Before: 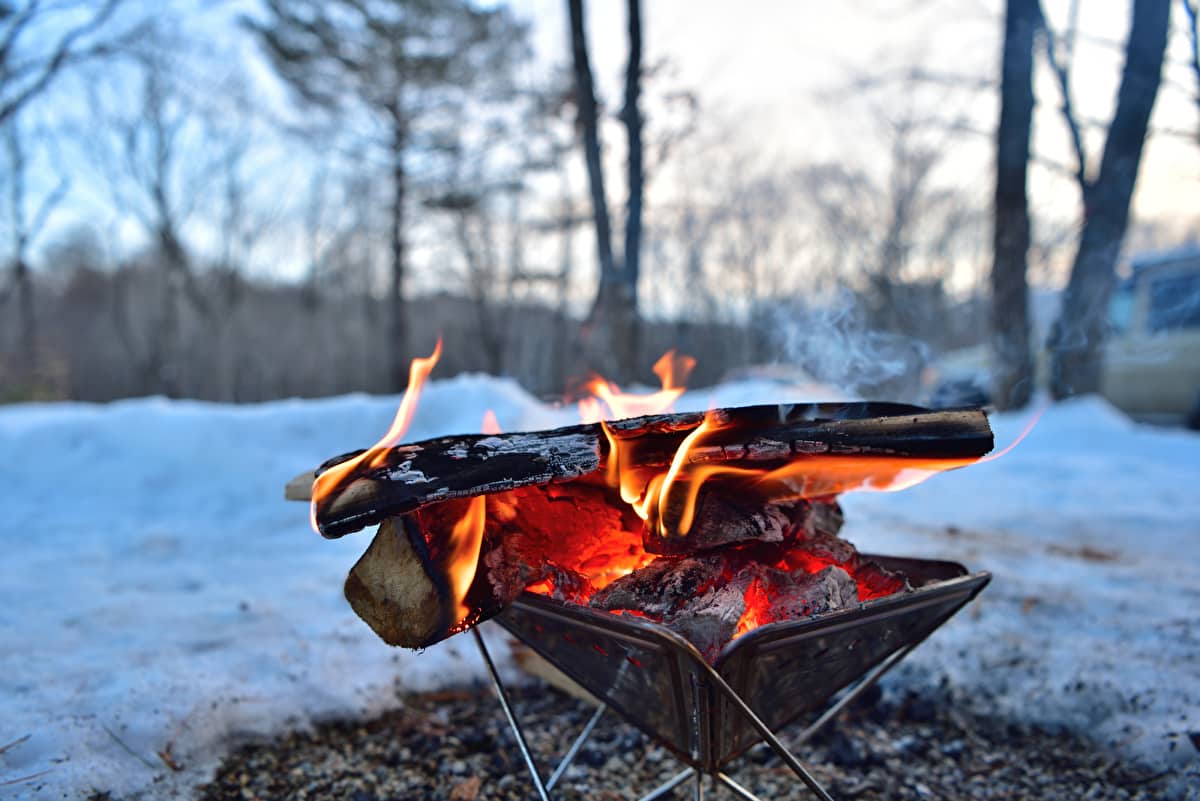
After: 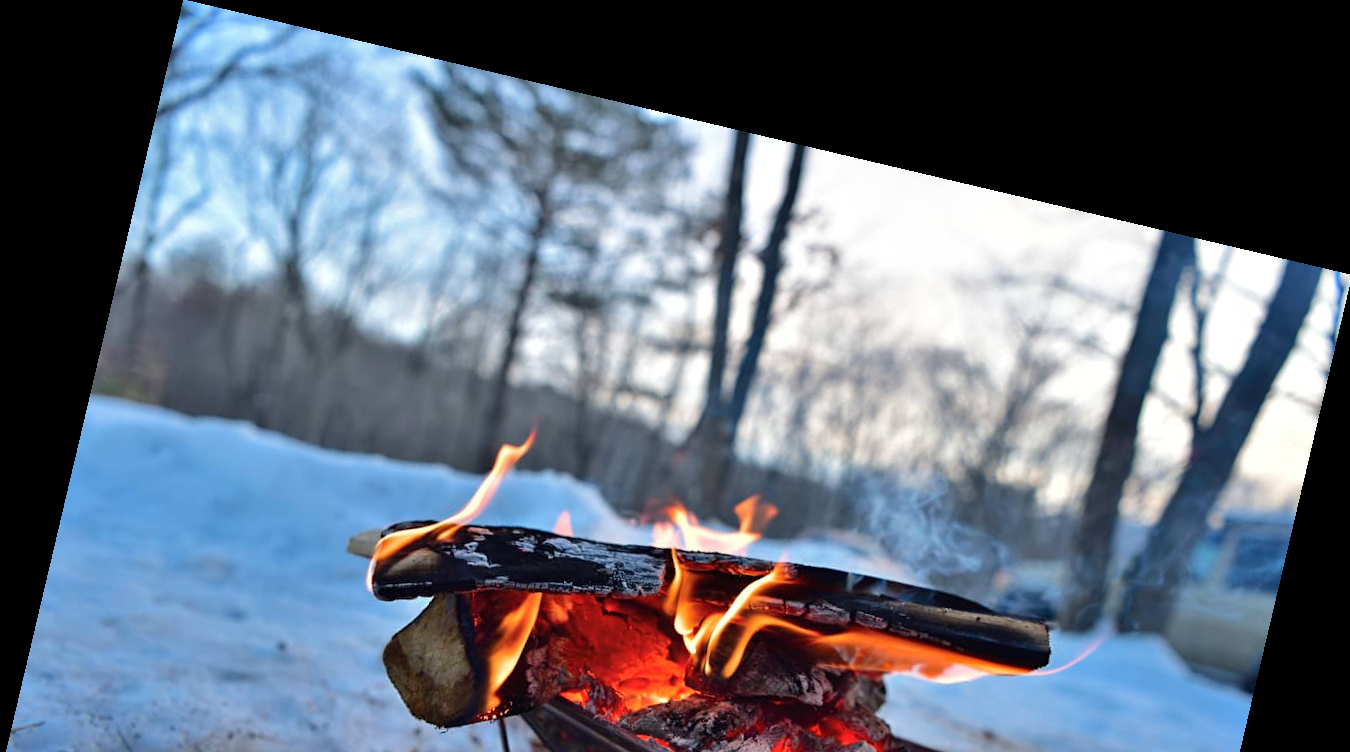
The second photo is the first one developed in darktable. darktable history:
crop: bottom 28.576%
color zones: curves: ch0 [(0, 0.5) (0.143, 0.5) (0.286, 0.5) (0.429, 0.5) (0.62, 0.489) (0.714, 0.445) (0.844, 0.496) (1, 0.5)]; ch1 [(0, 0.5) (0.143, 0.5) (0.286, 0.5) (0.429, 0.5) (0.571, 0.5) (0.714, 0.523) (0.857, 0.5) (1, 0.5)]
rotate and perspective: rotation 13.27°, automatic cropping off
shadows and highlights: low approximation 0.01, soften with gaussian
